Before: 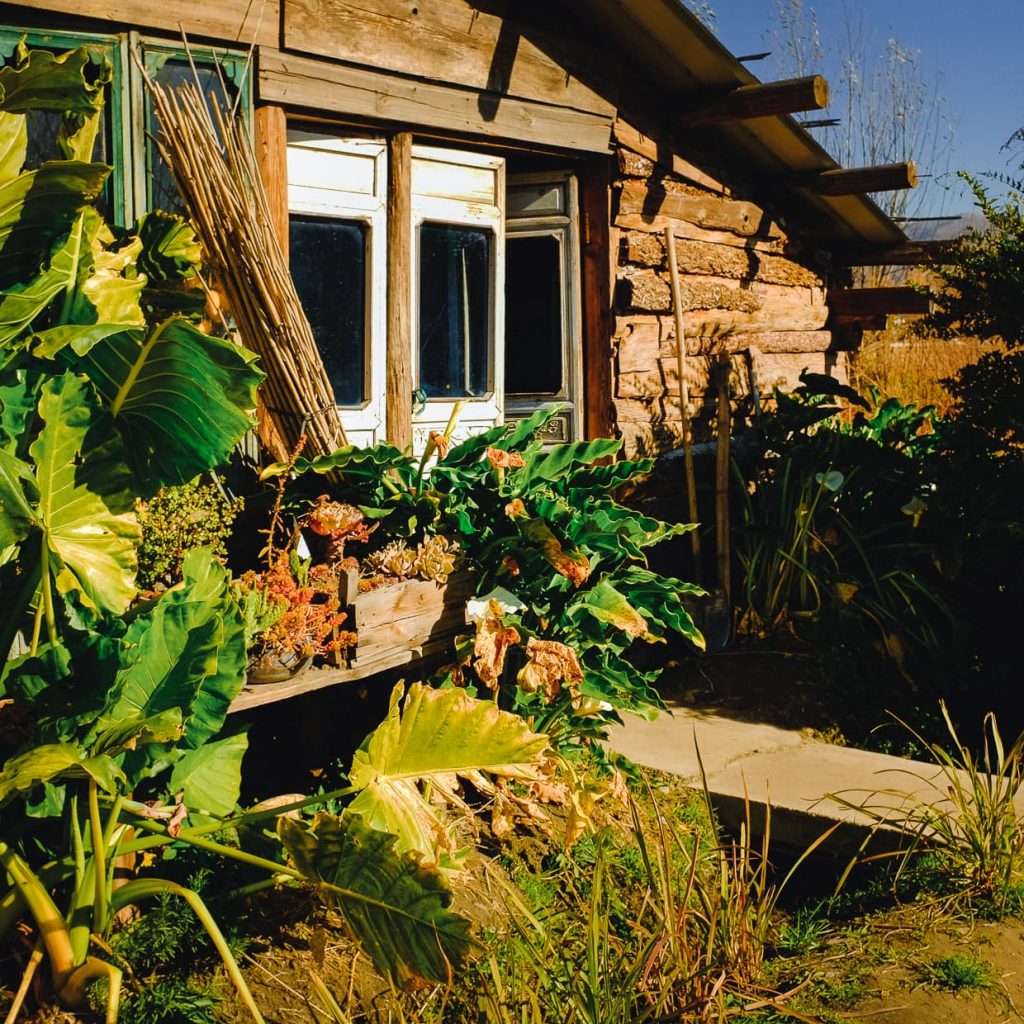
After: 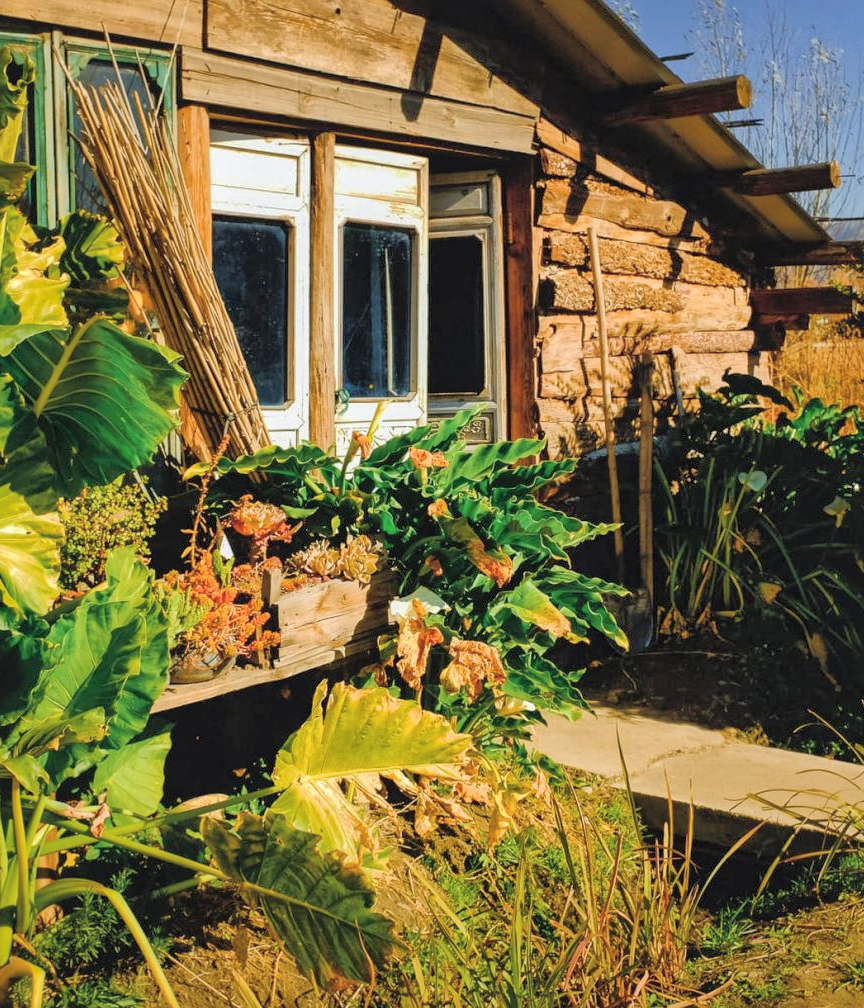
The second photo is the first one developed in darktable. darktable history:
crop: left 7.598%, right 7.873%
shadows and highlights: on, module defaults
global tonemap: drago (1, 100), detail 1
